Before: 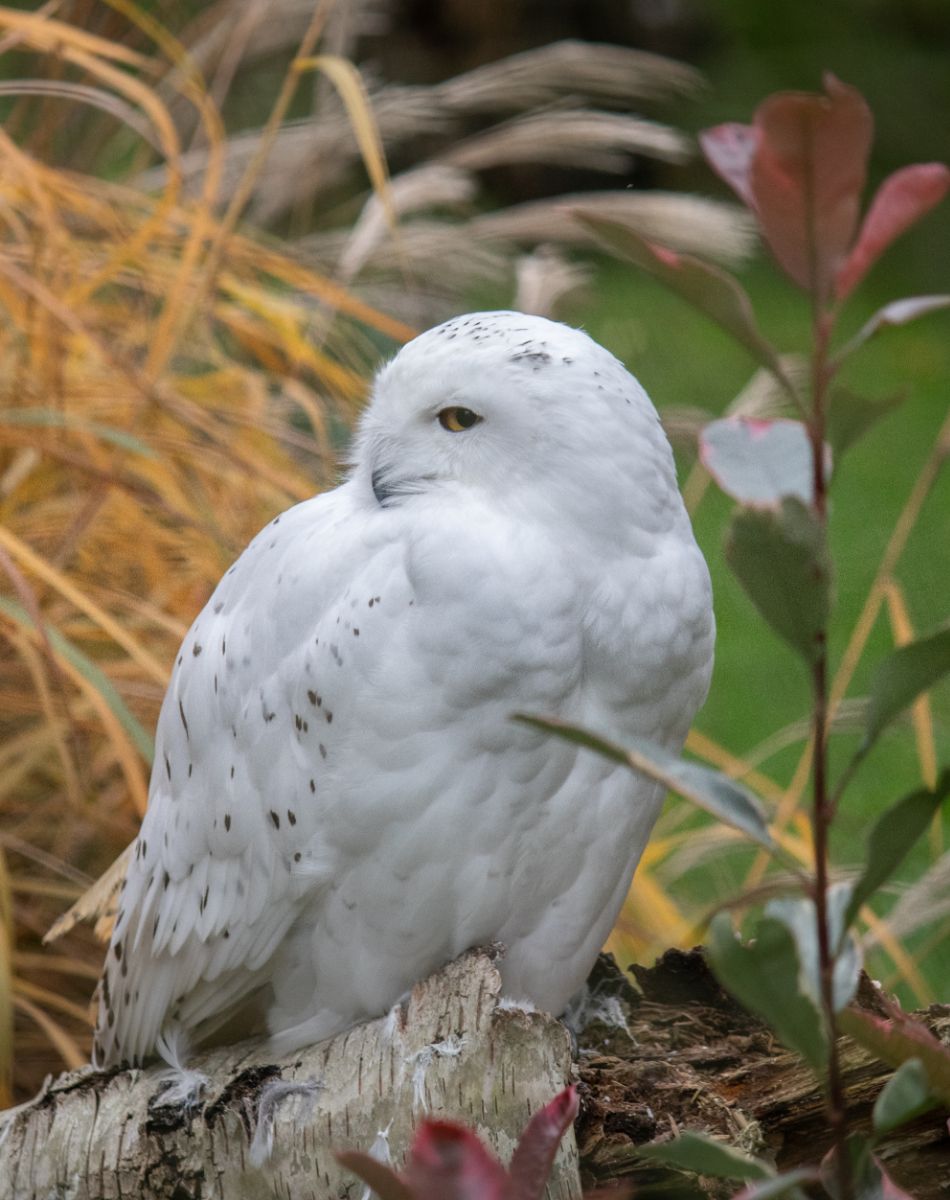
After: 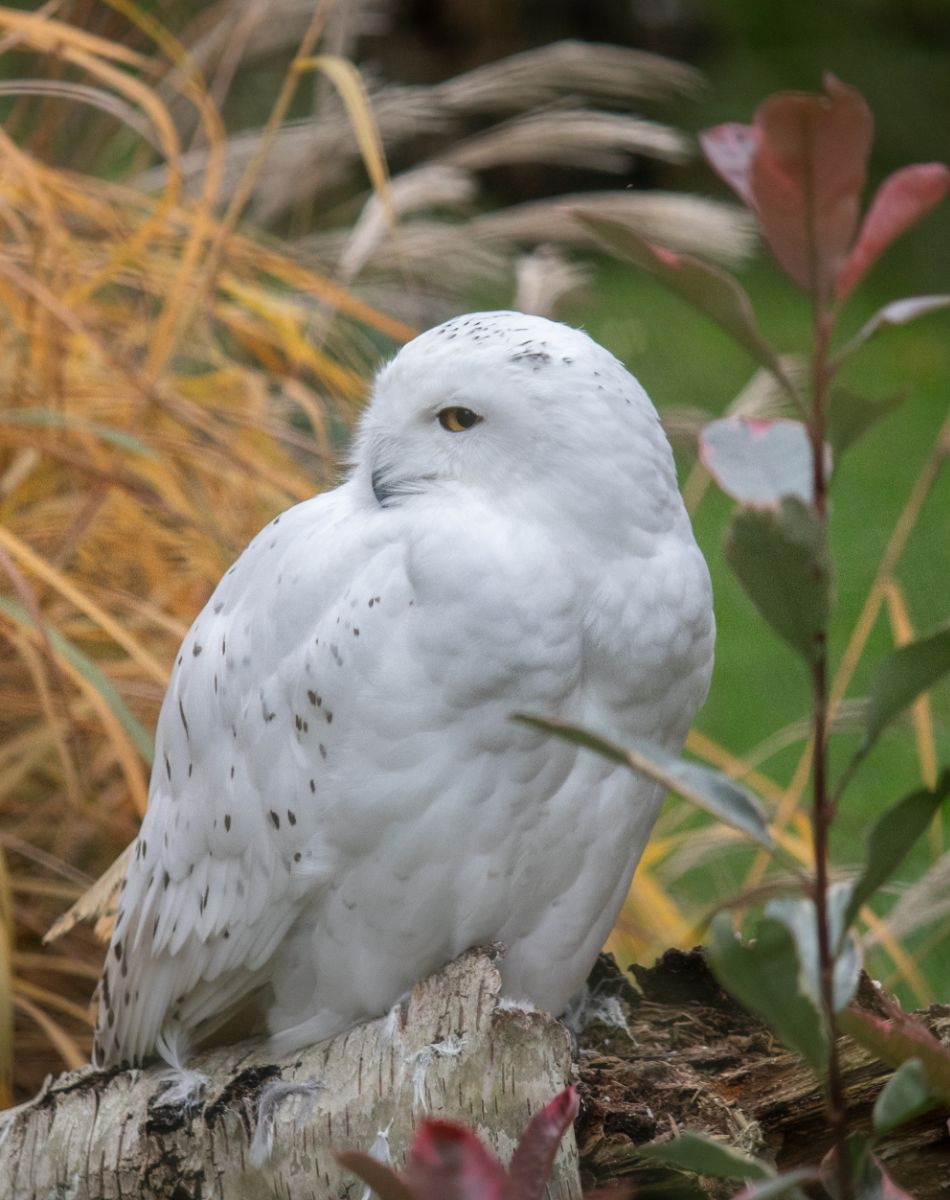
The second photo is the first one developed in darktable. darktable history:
haze removal: strength -0.06, compatibility mode true, adaptive false
